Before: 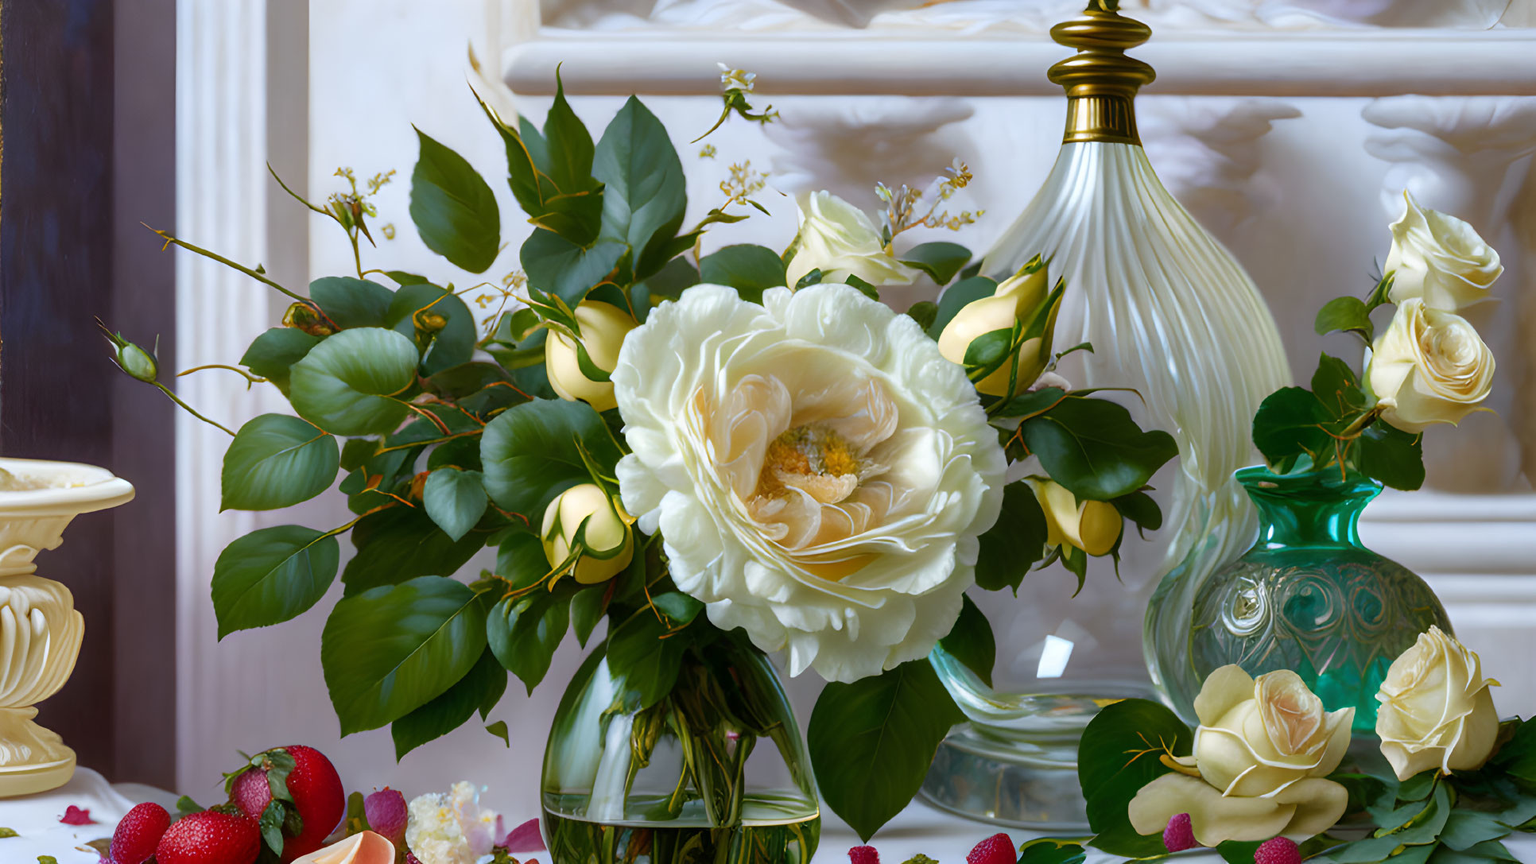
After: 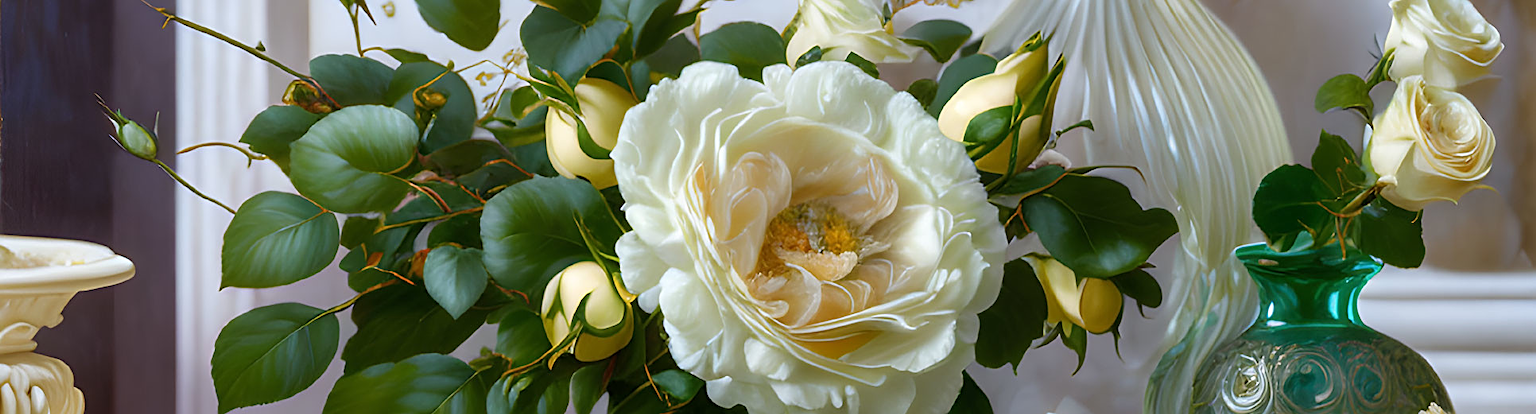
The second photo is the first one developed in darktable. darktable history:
crop and rotate: top 25.796%, bottom 26.257%
sharpen: on, module defaults
